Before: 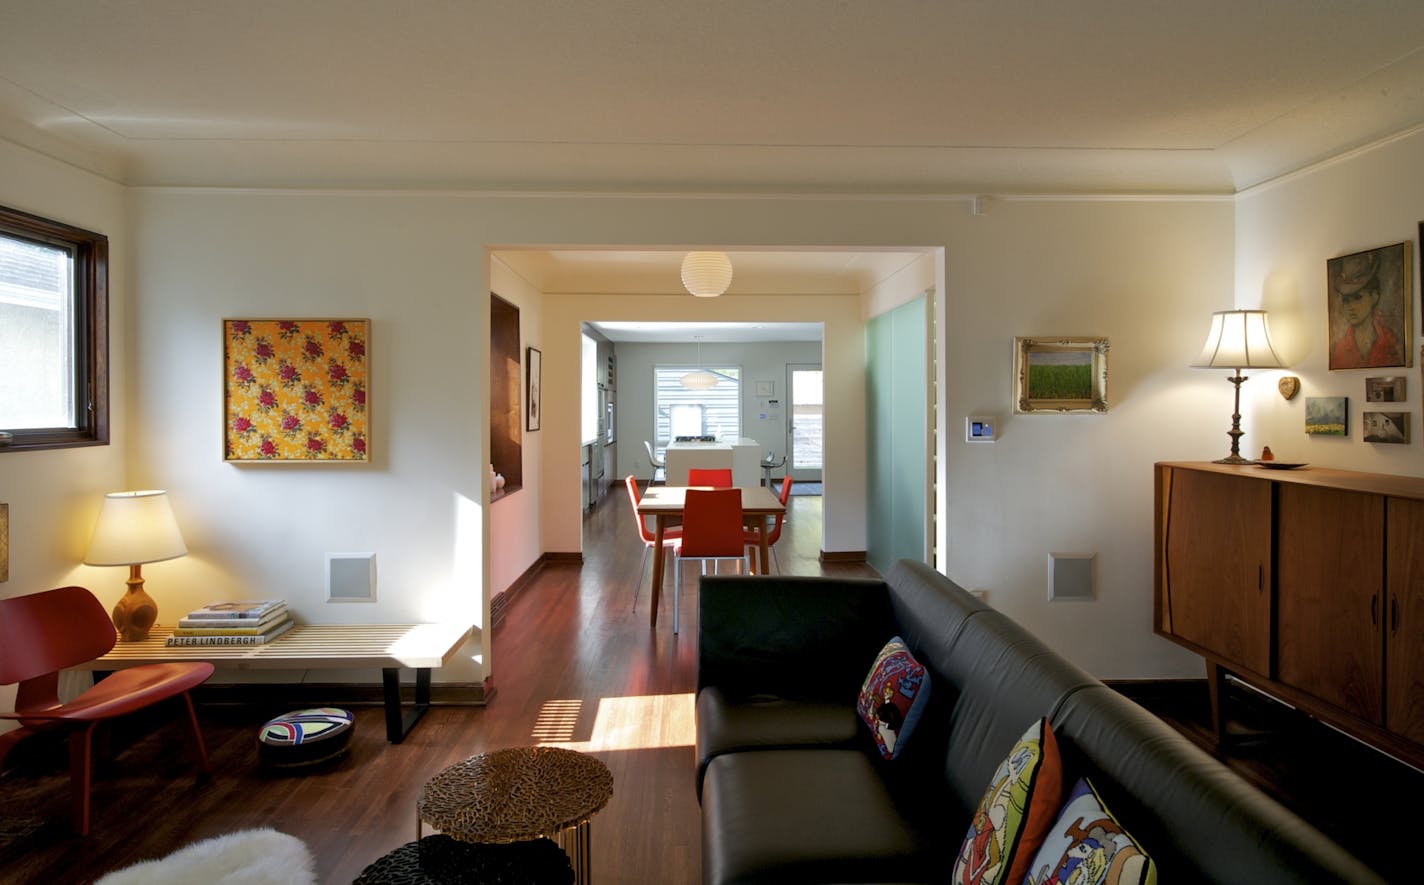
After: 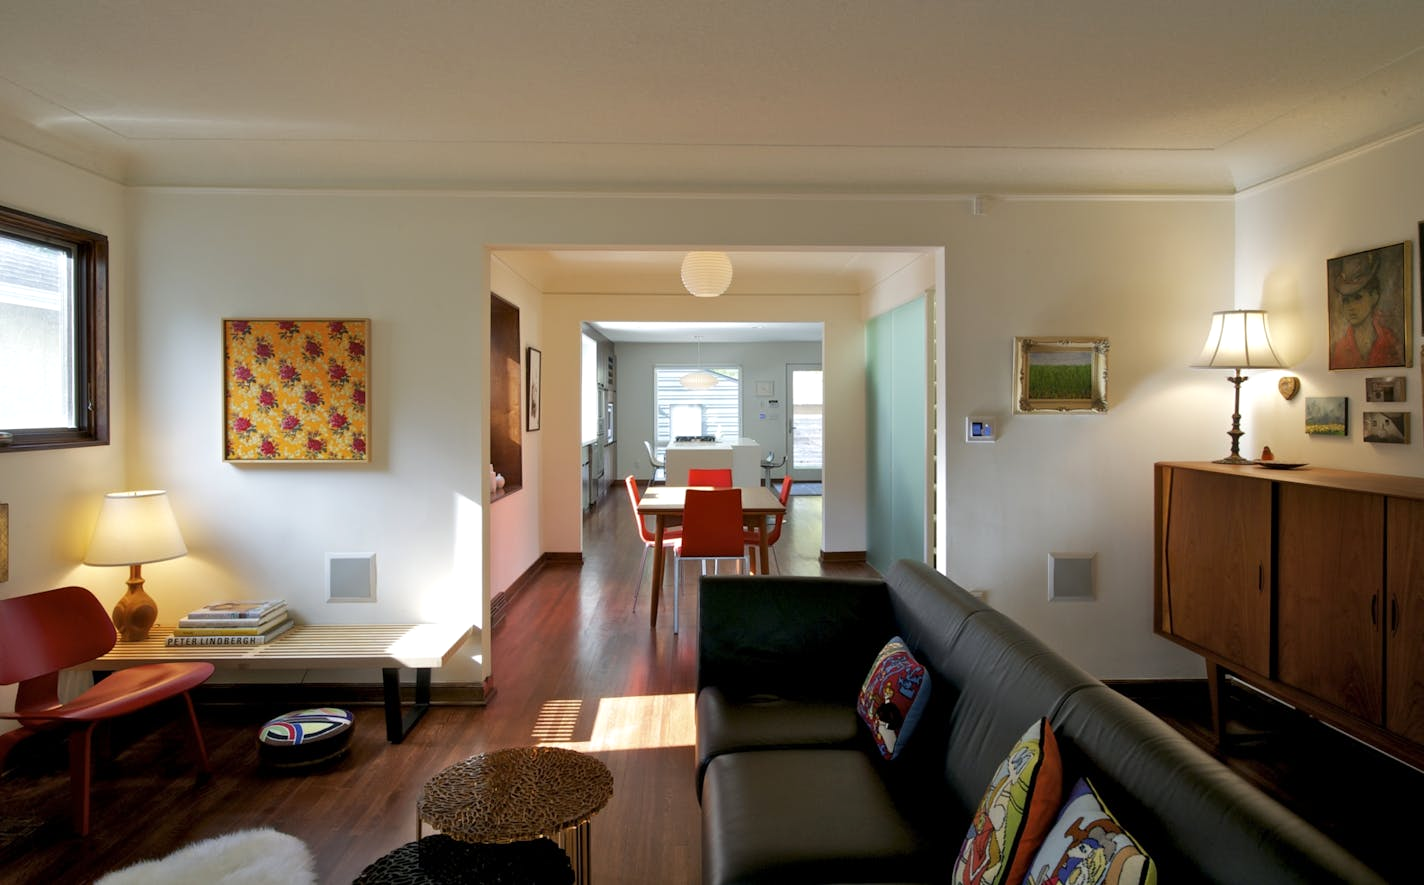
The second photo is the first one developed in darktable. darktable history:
exposure: exposure 0.083 EV, compensate highlight preservation false
